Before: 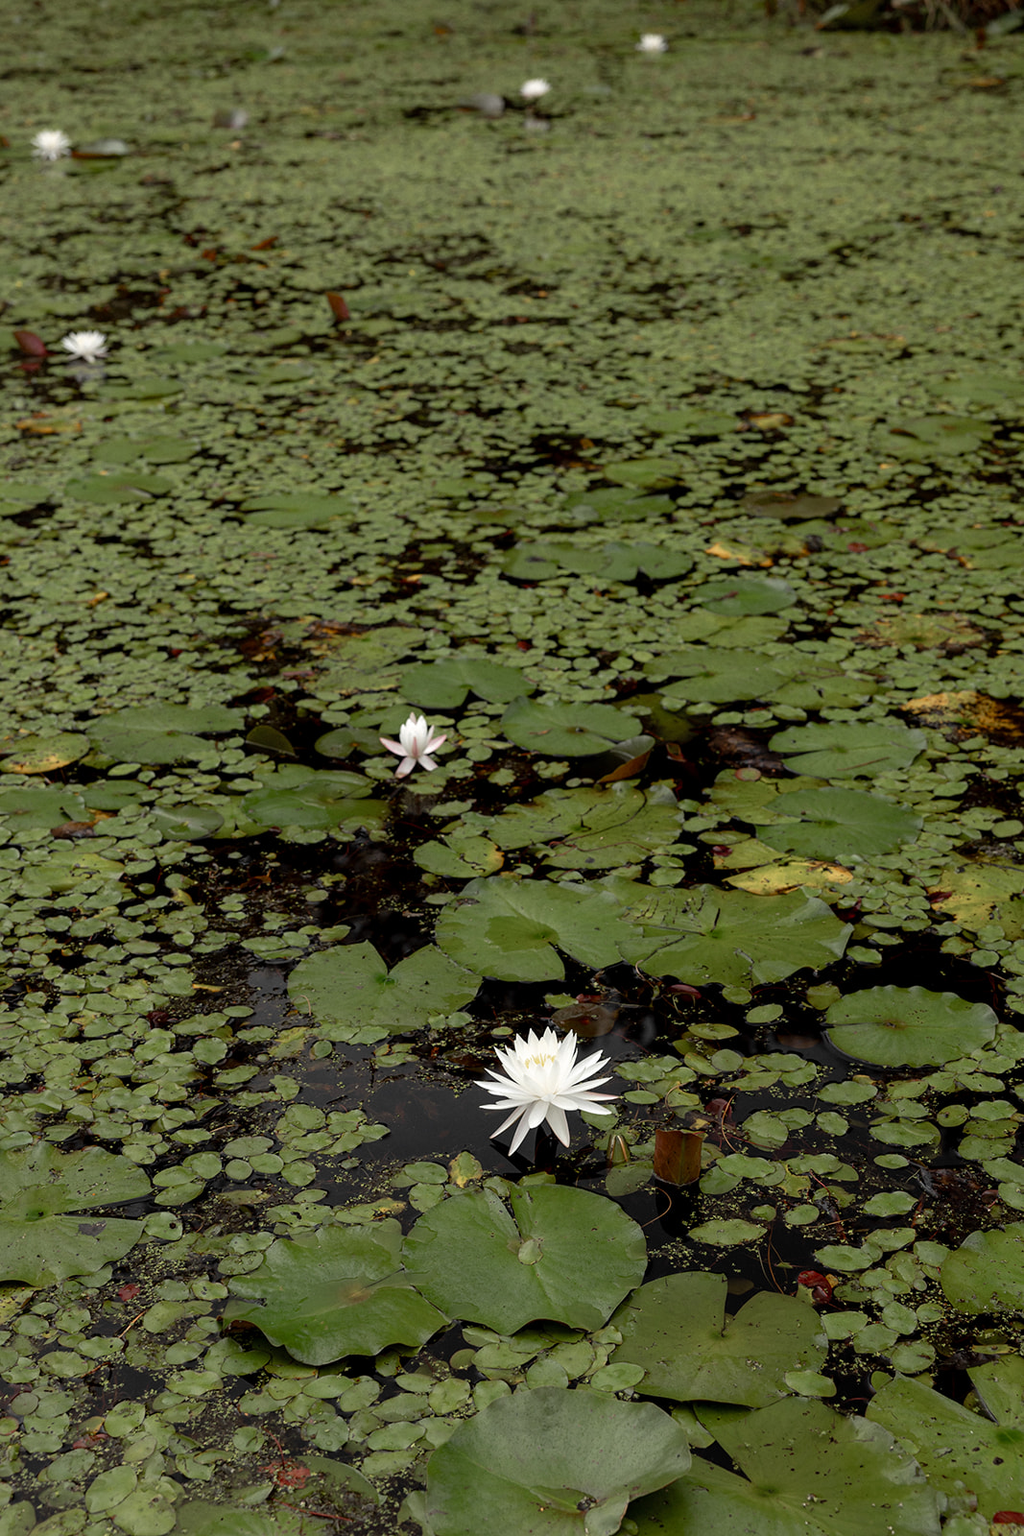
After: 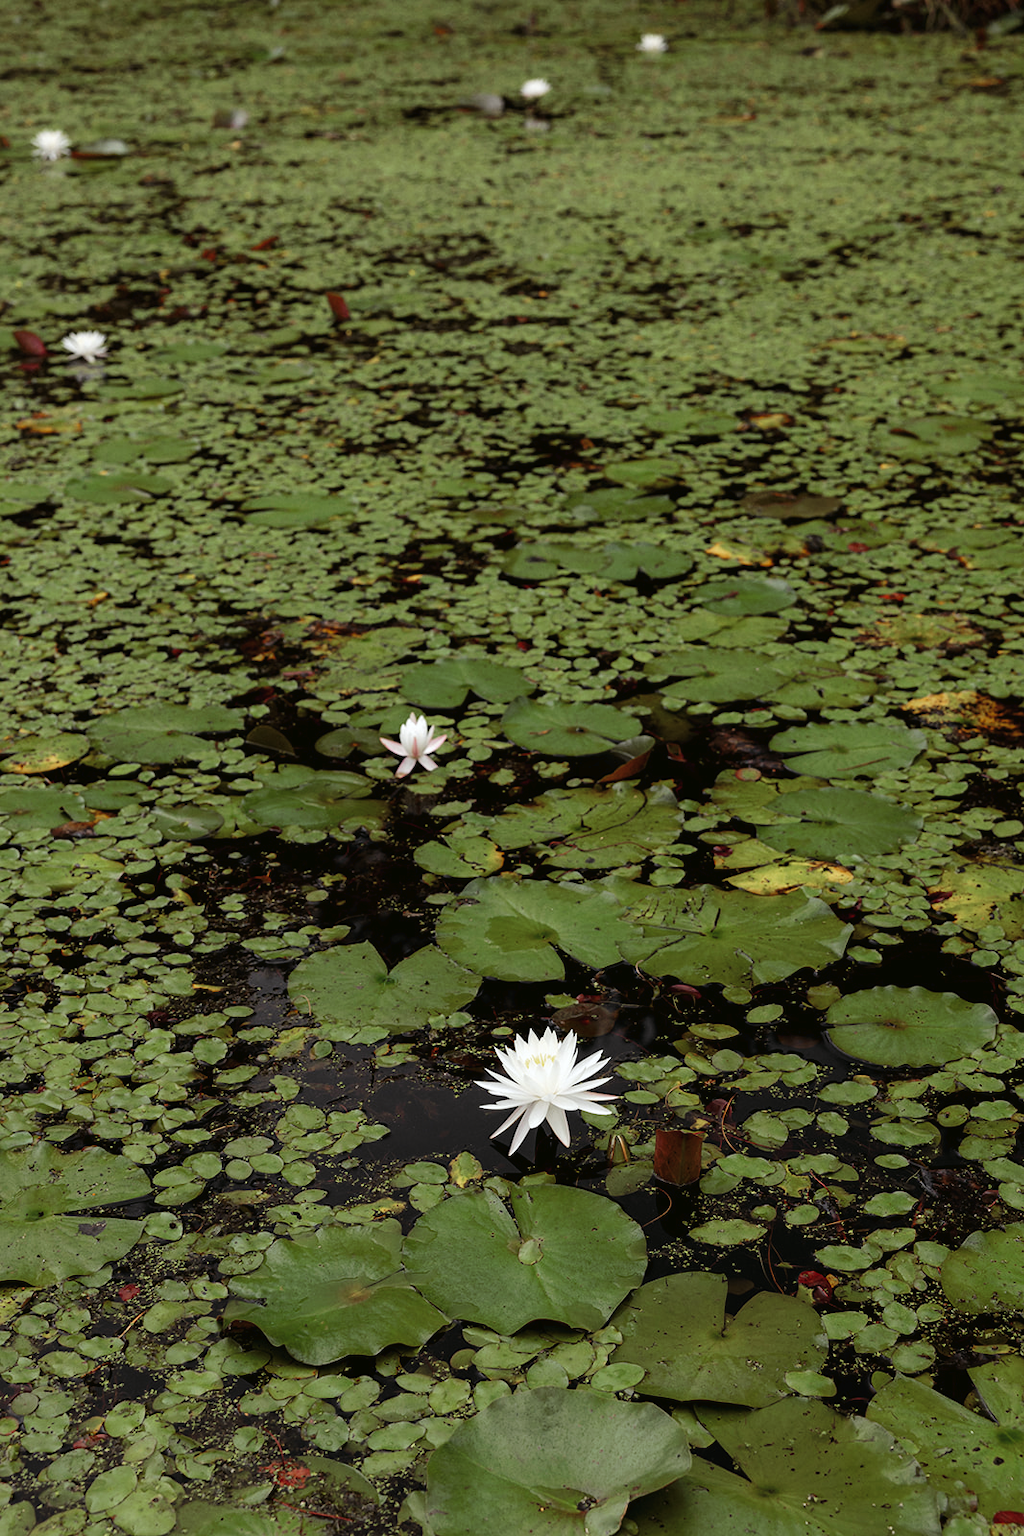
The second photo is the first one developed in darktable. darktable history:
tone curve: curves: ch0 [(0, 0) (0.003, 0.018) (0.011, 0.019) (0.025, 0.024) (0.044, 0.037) (0.069, 0.053) (0.1, 0.075) (0.136, 0.105) (0.177, 0.136) (0.224, 0.179) (0.277, 0.244) (0.335, 0.319) (0.399, 0.4) (0.468, 0.495) (0.543, 0.58) (0.623, 0.671) (0.709, 0.757) (0.801, 0.838) (0.898, 0.913) (1, 1)], preserve colors none
color look up table: target L [92.89, 91.87, 89.09, 91.63, 86.48, 82.8, 69.96, 66.36, 61.99, 59, 43.97, 10.26, 200.96, 85.84, 68.74, 67.23, 59, 55.22, 56.6, 52.23, 51.53, 43.71, 43.38, 36.94, 30.4, 35.43, 19.33, 94.14, 79.58, 63, 60.22, 61.96, 56.3, 54.72, 50.1, 44.27, 44.38, 49.41, 35.7, 36.58, 16.81, 15.29, 16.95, 0.993, 87.28, 77.6, 69.94, 60.02, 39.32], target a [-26.65, -15.4, -37.36, -14.53, -66.91, -82.77, -65.77, -52.51, -46.54, -22.01, -35.57, -11.81, 0, 11.92, 43.6, 37.8, 8.256, 73.16, 57.52, 72.28, 72.14, 1.05, 54.3, 35.23, 5.788, 45.94, 18.5, 1.32, 37.19, 27.37, 81.93, 62.71, 80.78, -1.206, 27.53, 19.98, 6.491, 68.16, 37.52, 54.44, 30.02, 17.95, 36.62, 0.01, -28.9, -44.61, -21.48, -11.8, -19.89], target b [89.73, 66.76, 46.09, 22.45, 4.768, 75.44, 60.5, 40.39, 17, 22.11, 35.55, 14.2, -0.001, 26.07, 19.15, 63.03, 32.58, -0.322, 52.08, 45.1, 24.61, 38.15, 37.37, 38.52, 12.57, 10.27, 24.31, -12.46, -35.74, -37.96, -57.91, -20.1, -38.14, -66.91, -0.074, -82.3, -20.15, -11.2, -22.1, -53.4, -8.367, -35.06, -54.39, -5.137, -11.49, -26.16, -44.13, -5.813, -6.474], num patches 49
